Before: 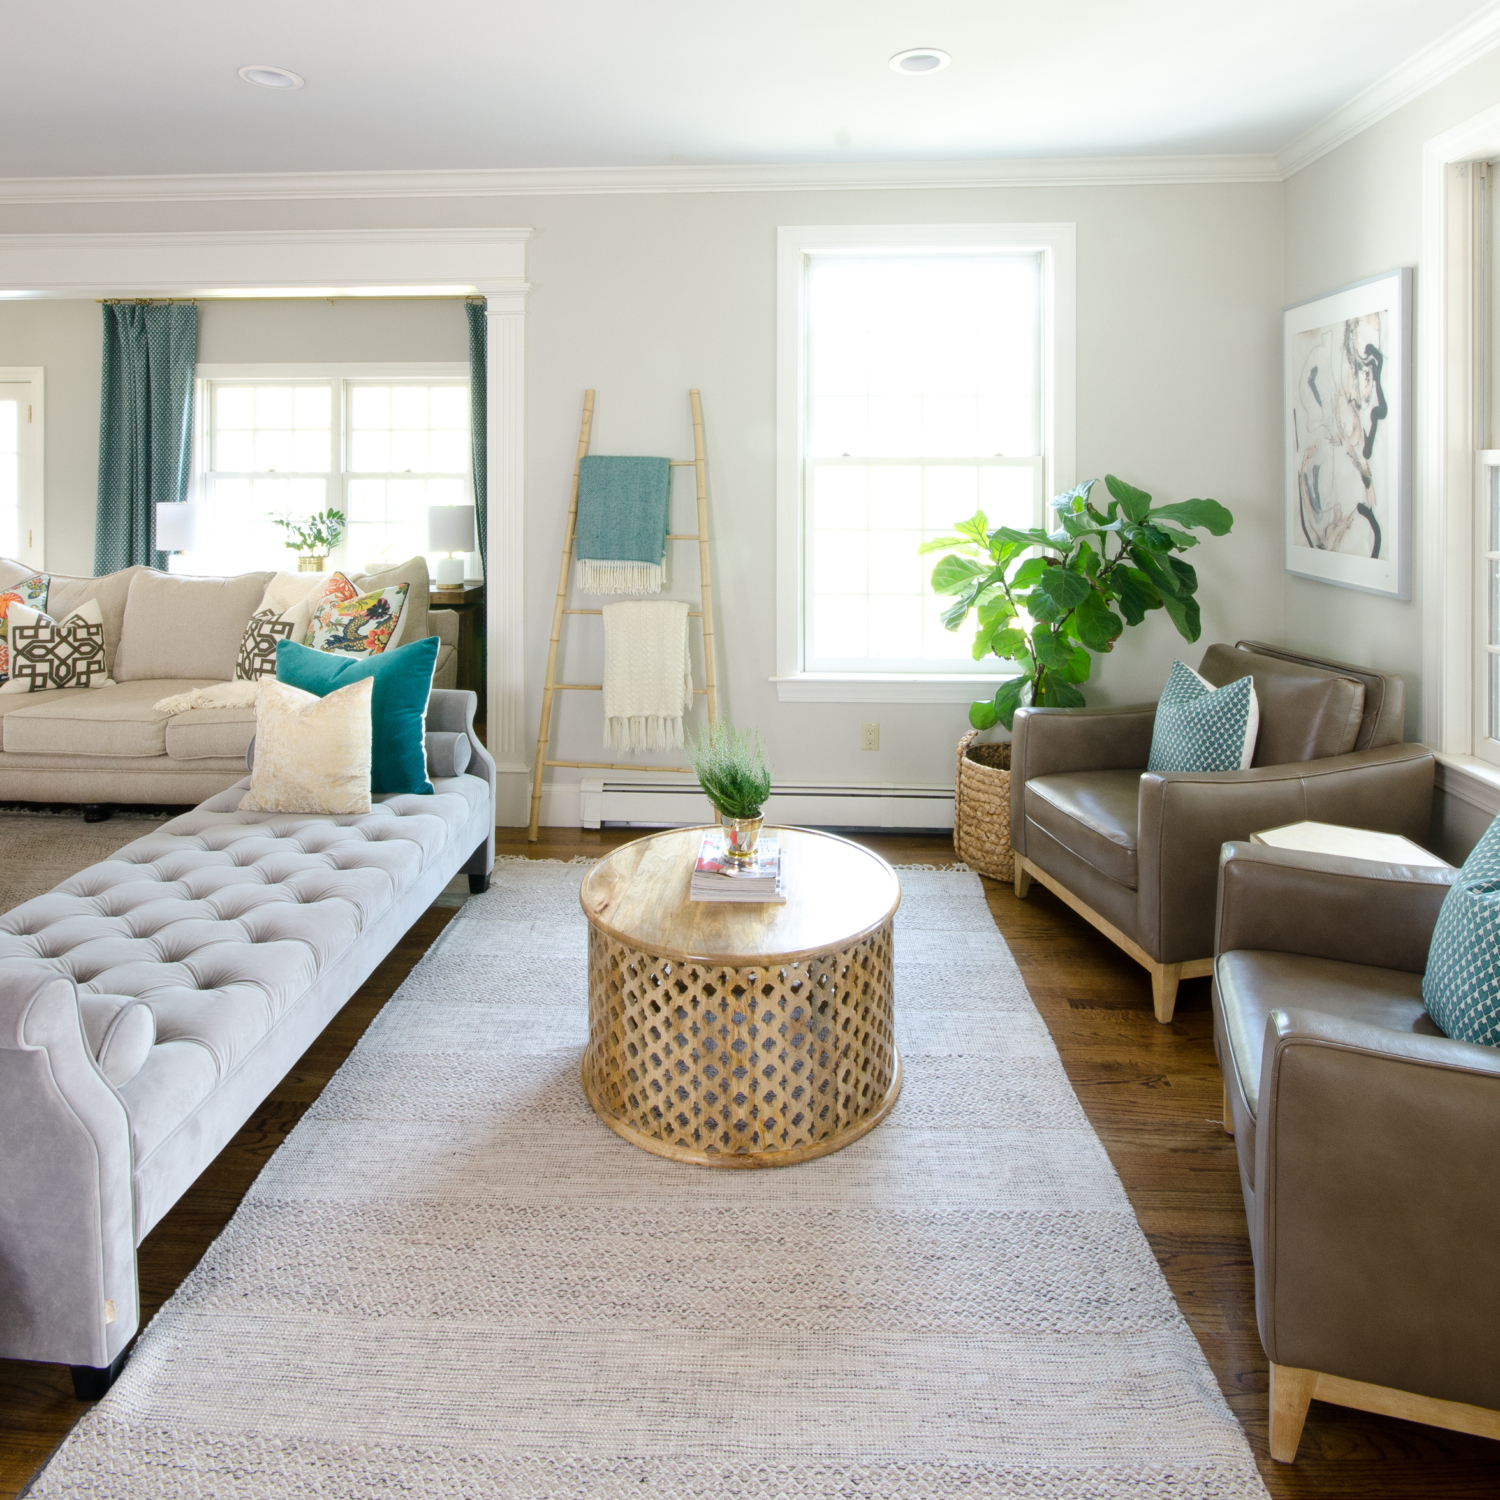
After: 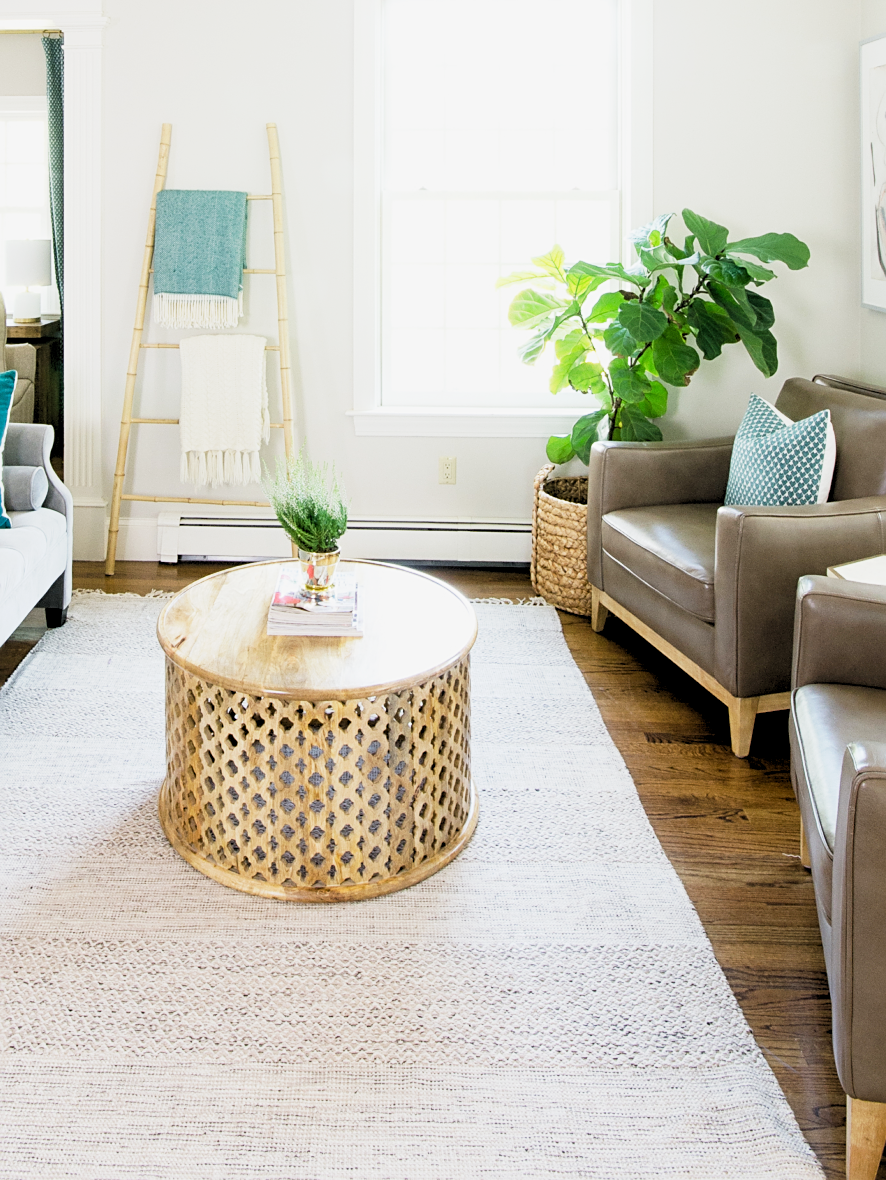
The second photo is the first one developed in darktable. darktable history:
base curve: curves: ch0 [(0, 0) (0.088, 0.125) (0.176, 0.251) (0.354, 0.501) (0.613, 0.749) (1, 0.877)], preserve colors none
rgb levels: levels [[0.01, 0.419, 0.839], [0, 0.5, 1], [0, 0.5, 1]]
sharpen: on, module defaults
crop and rotate: left 28.256%, top 17.734%, right 12.656%, bottom 3.573%
